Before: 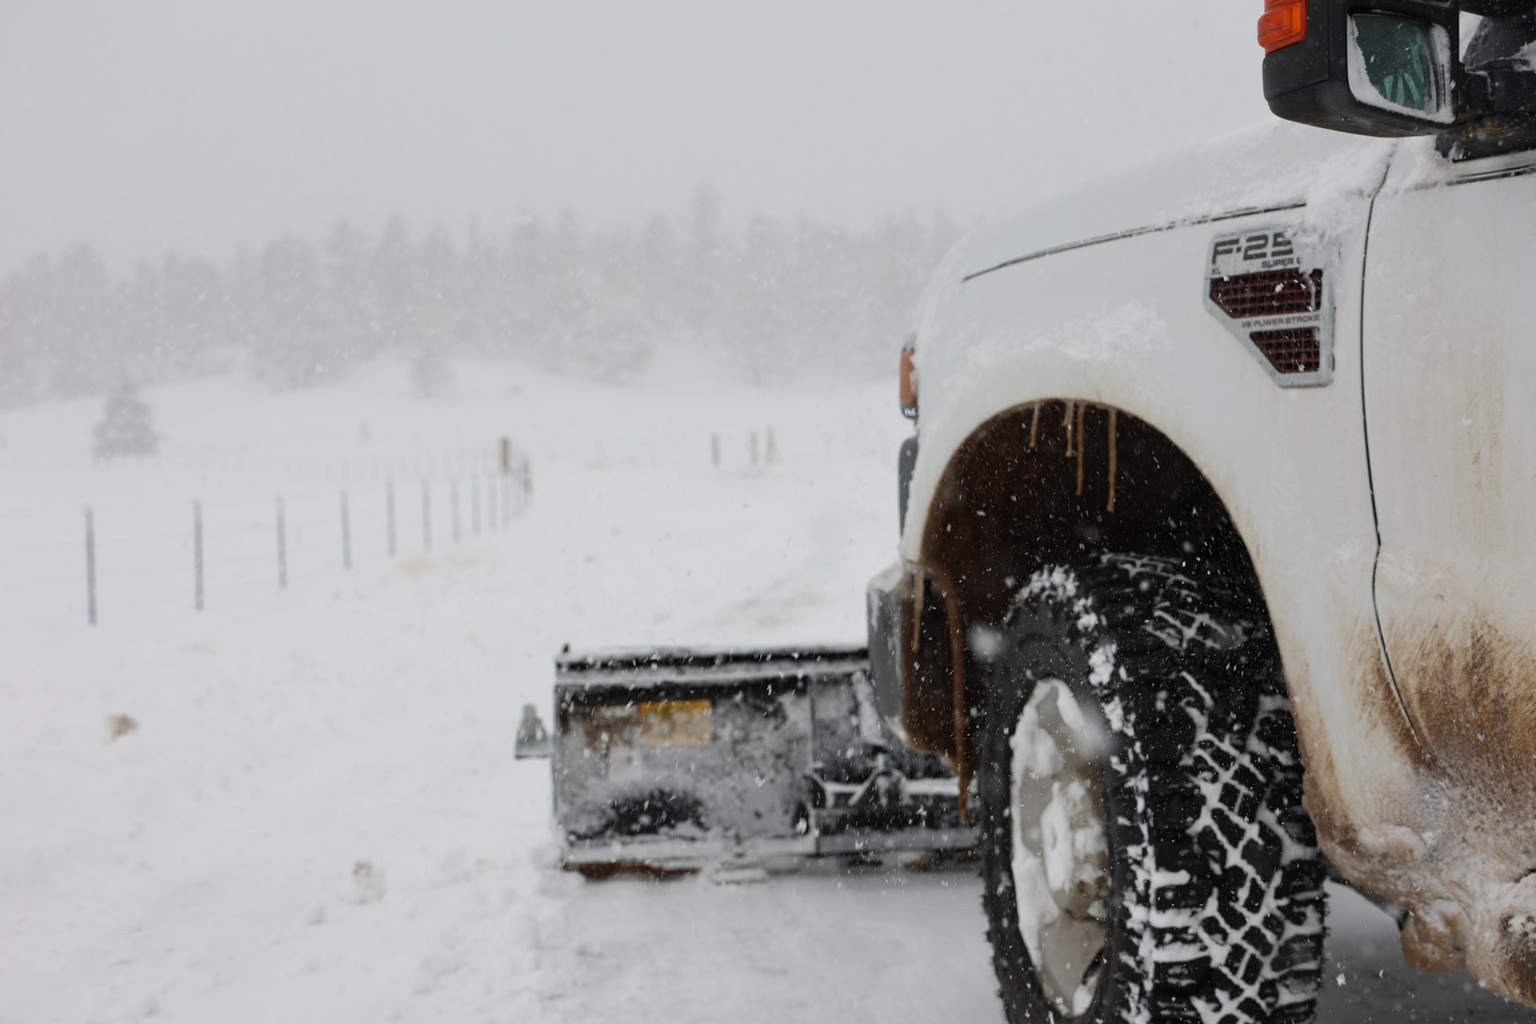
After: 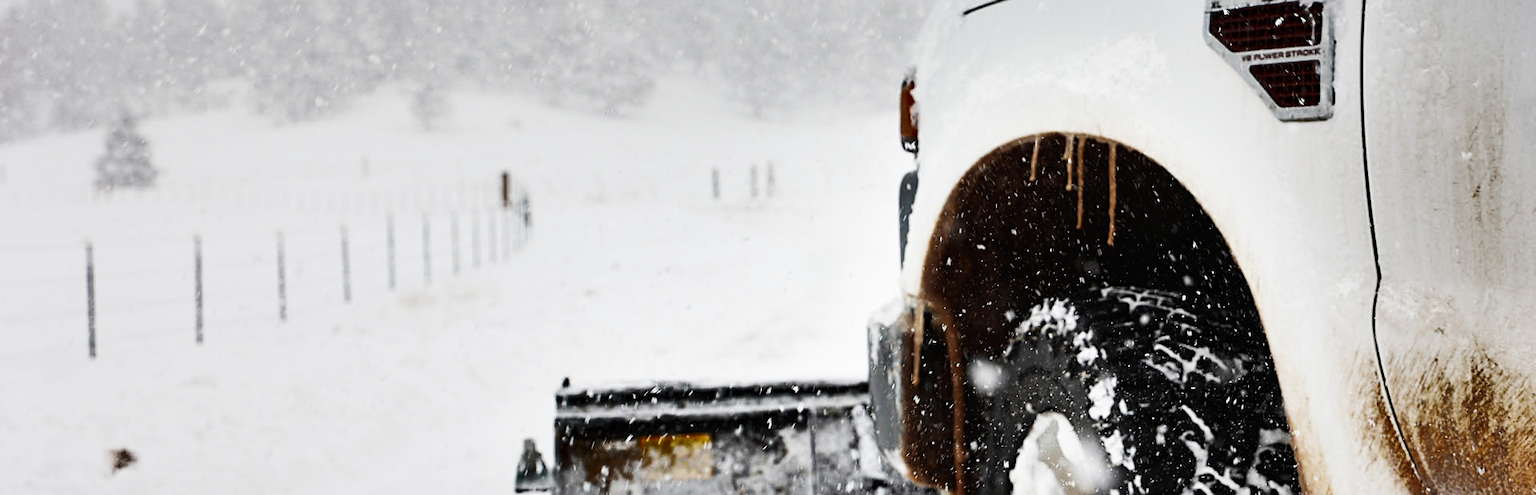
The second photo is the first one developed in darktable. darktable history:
sharpen: on, module defaults
shadows and highlights: shadows 20.91, highlights -82.73, soften with gaussian
crop and rotate: top 26.056%, bottom 25.543%
base curve: curves: ch0 [(0, 0) (0.007, 0.004) (0.027, 0.03) (0.046, 0.07) (0.207, 0.54) (0.442, 0.872) (0.673, 0.972) (1, 1)], preserve colors none
